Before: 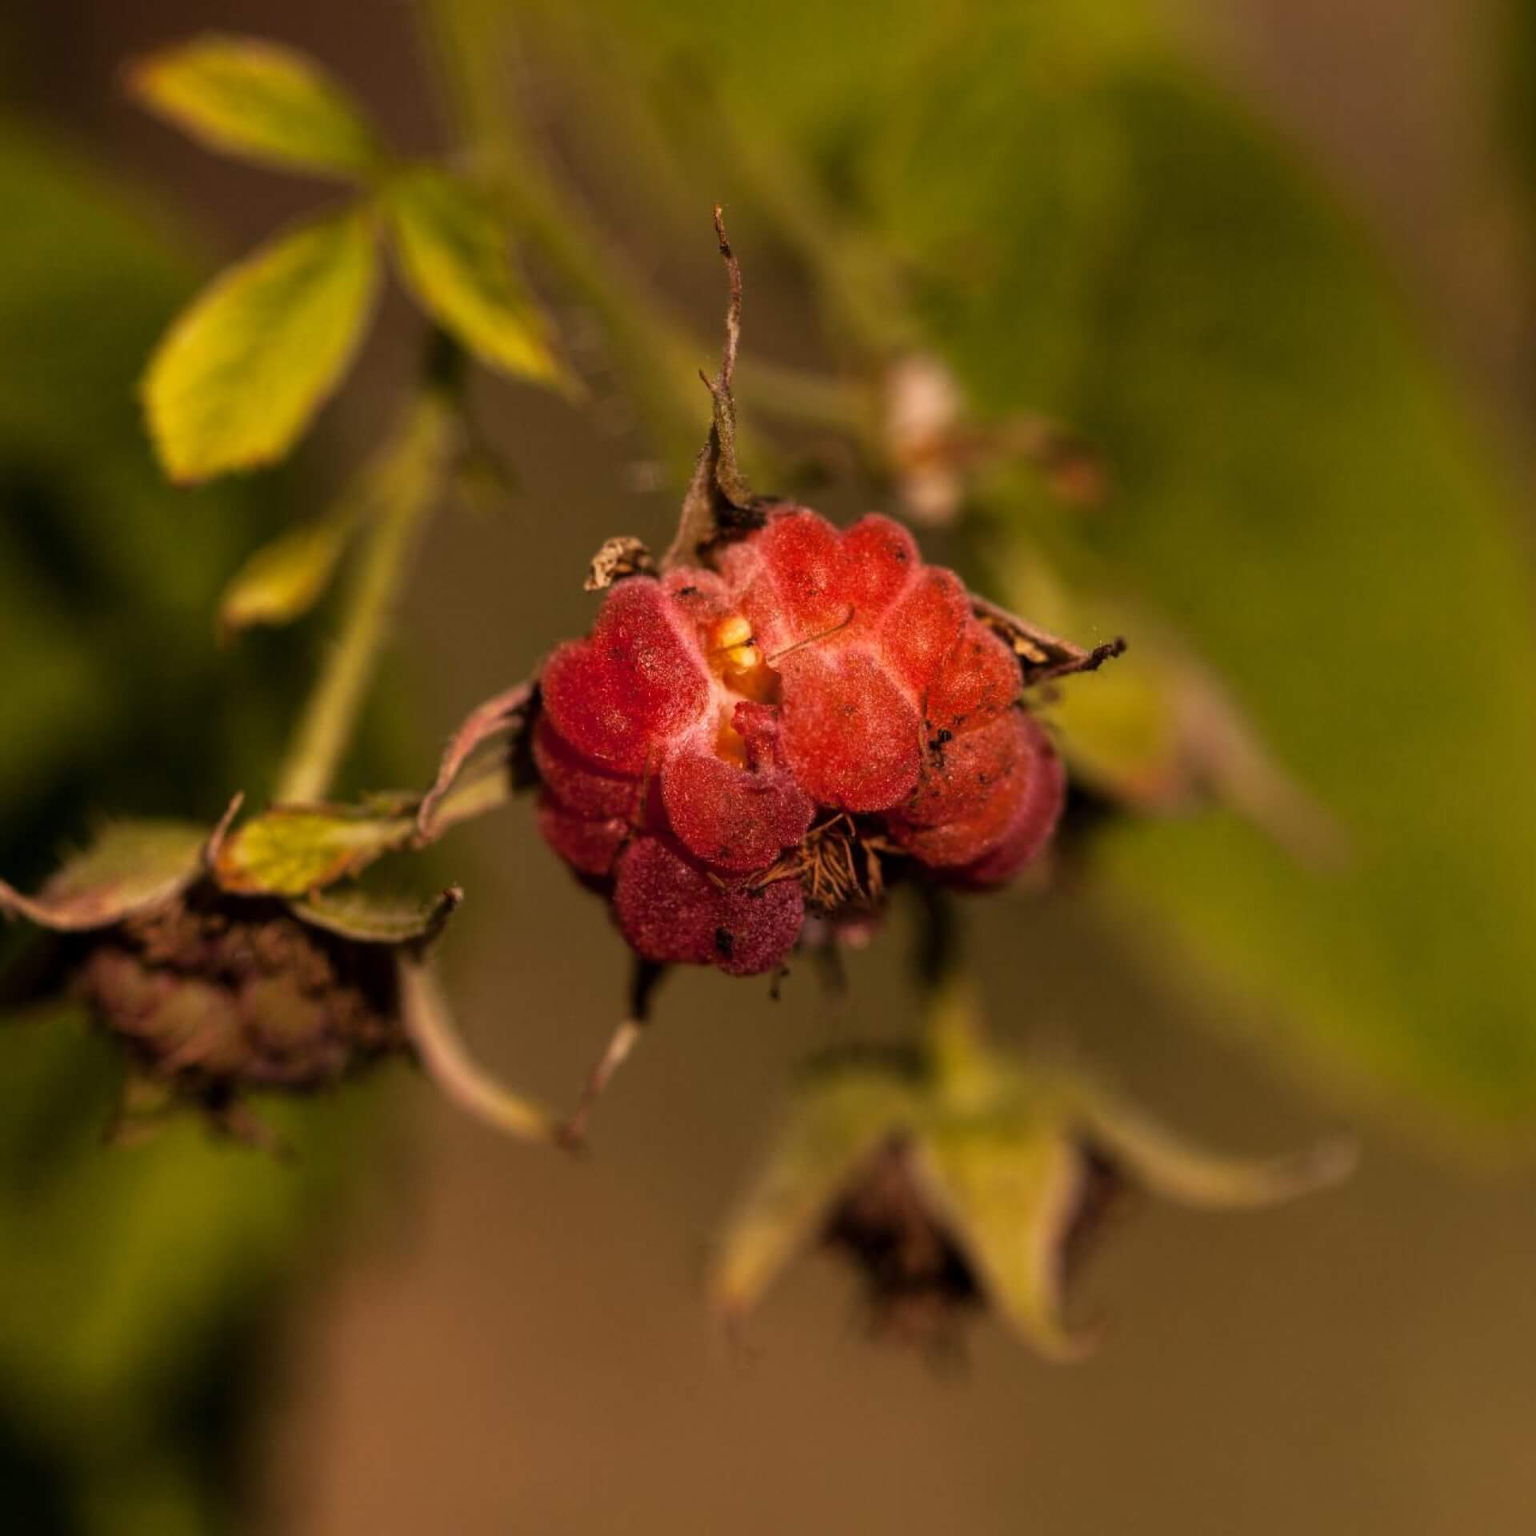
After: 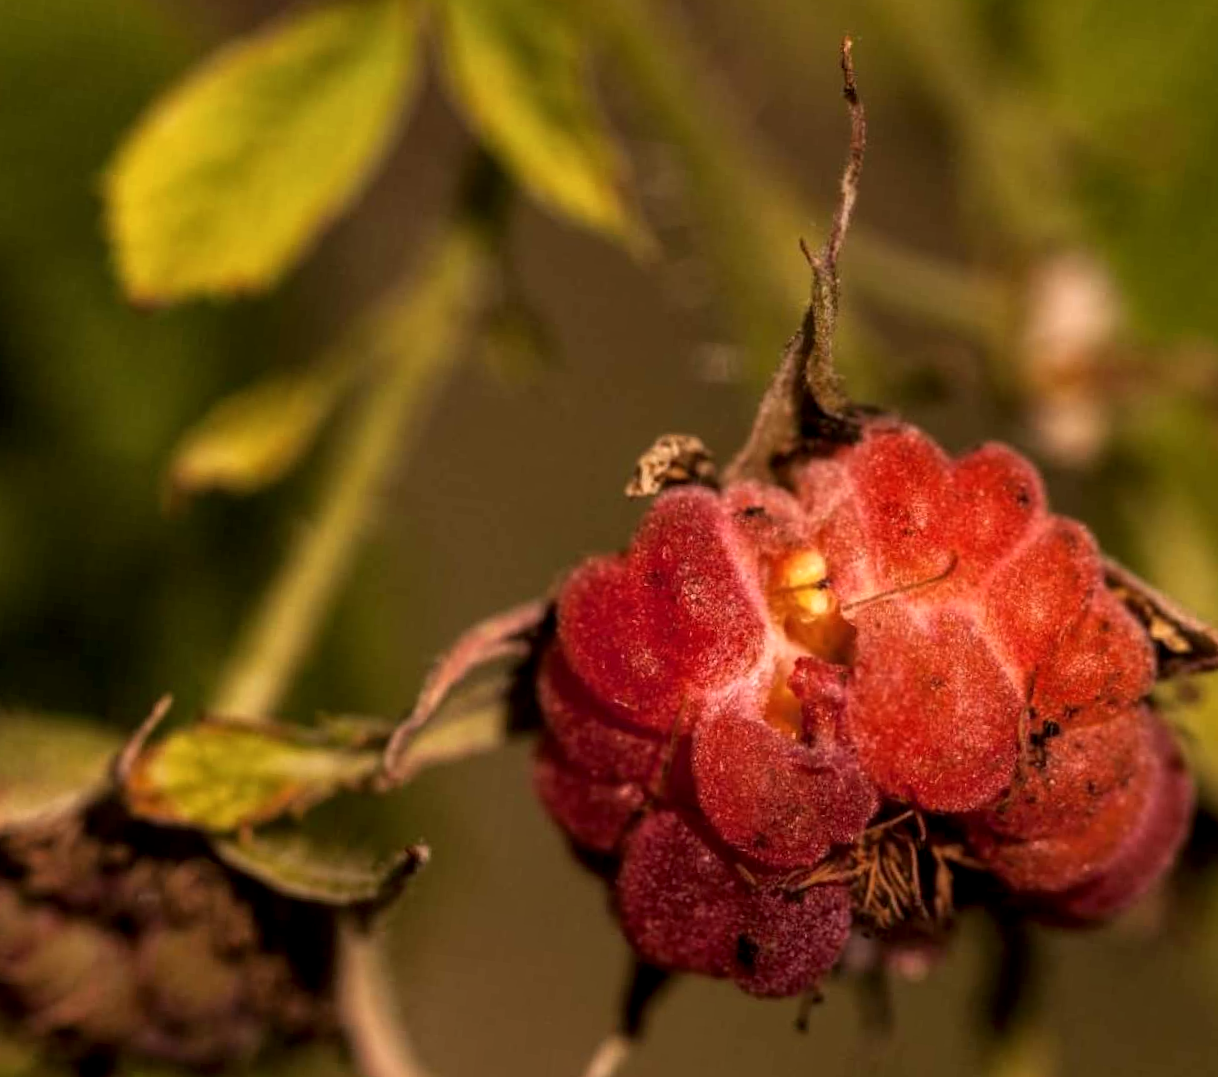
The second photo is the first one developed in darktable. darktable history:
crop and rotate: angle -6.78°, left 2.165%, top 7.059%, right 27.346%, bottom 30.56%
local contrast: on, module defaults
